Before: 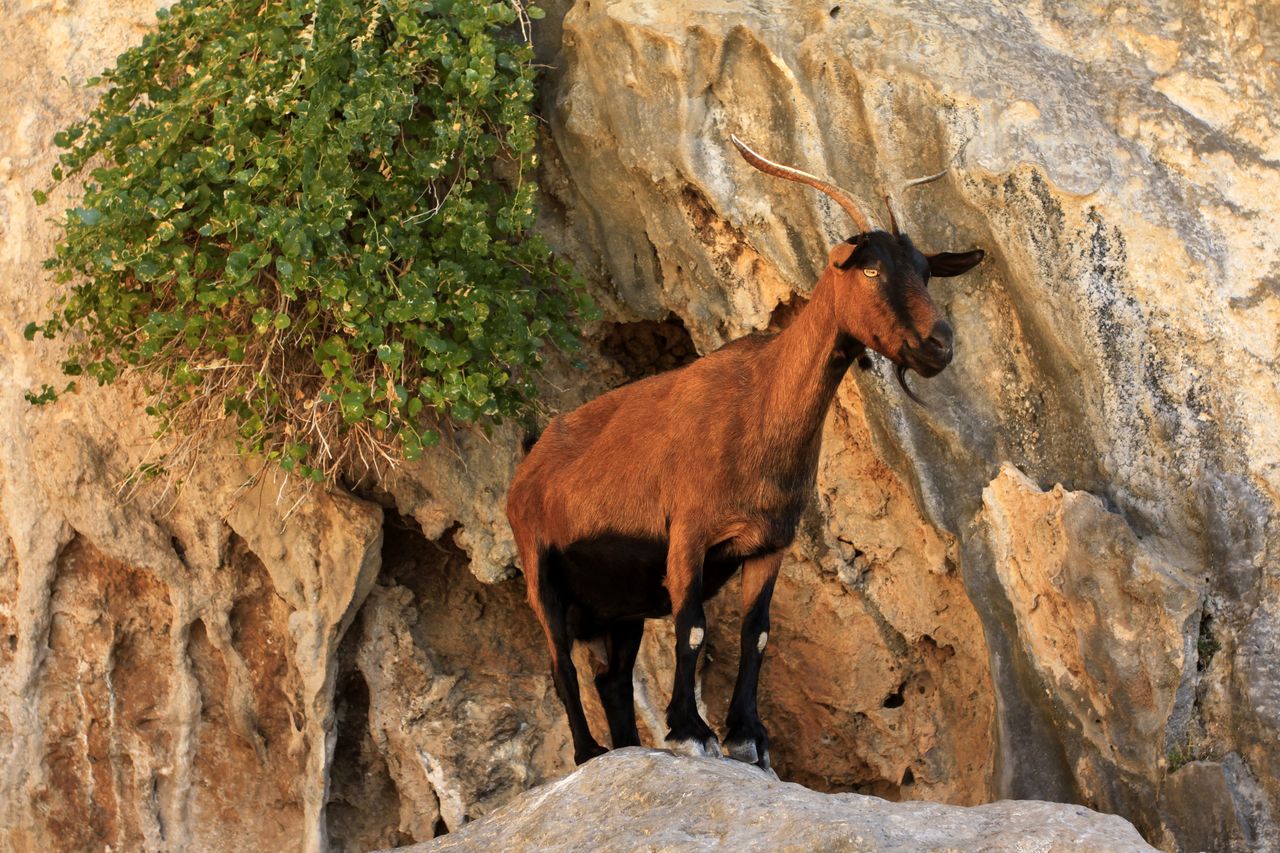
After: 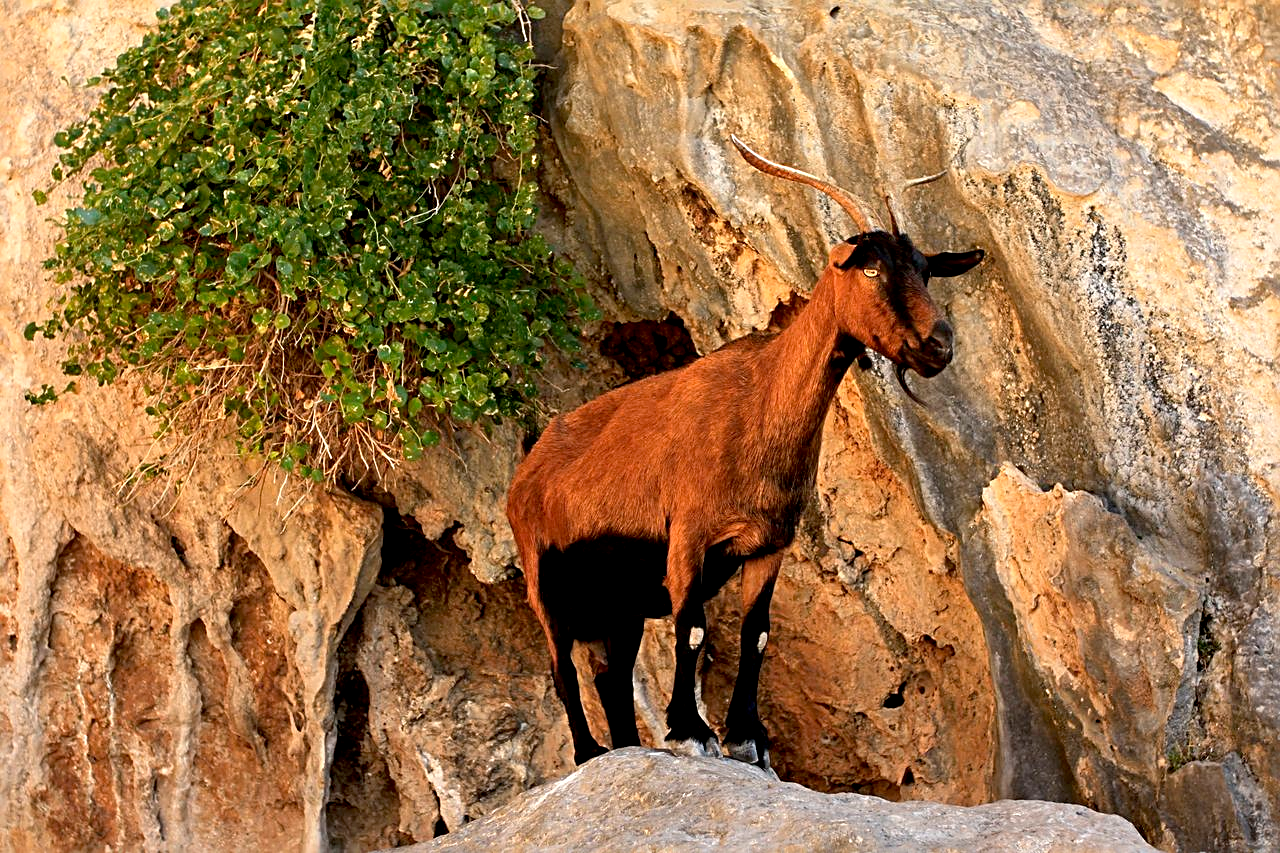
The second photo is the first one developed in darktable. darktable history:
sharpen: radius 2.627, amount 0.694
exposure: black level correction 0.007, exposure 0.096 EV, compensate highlight preservation false
